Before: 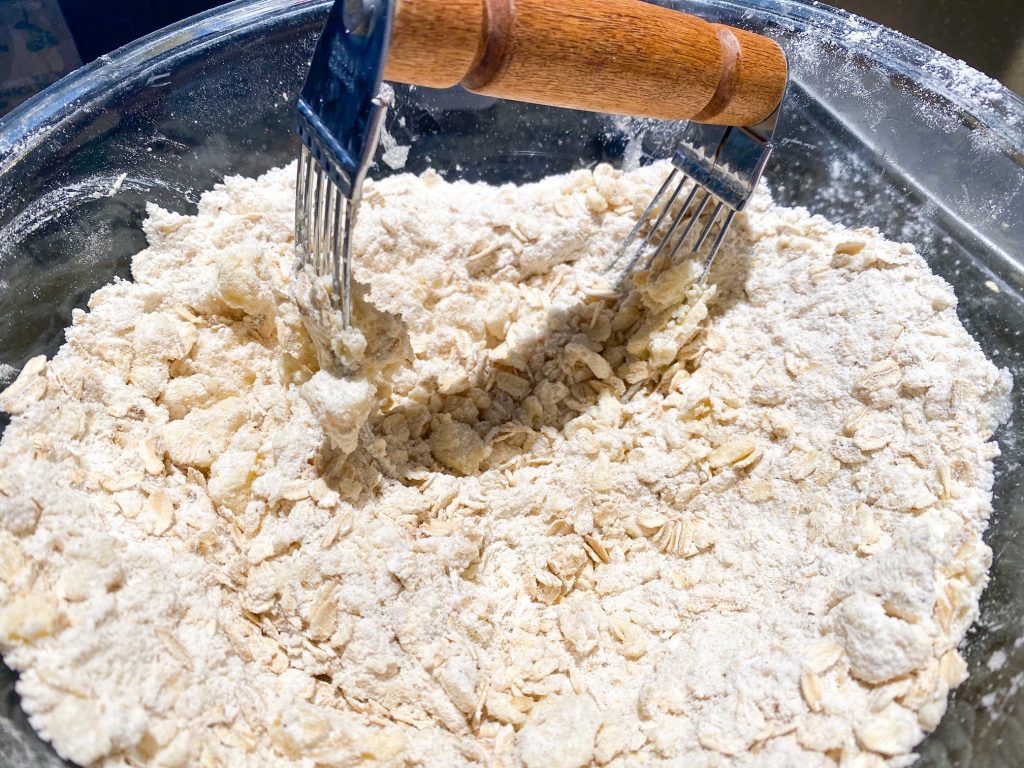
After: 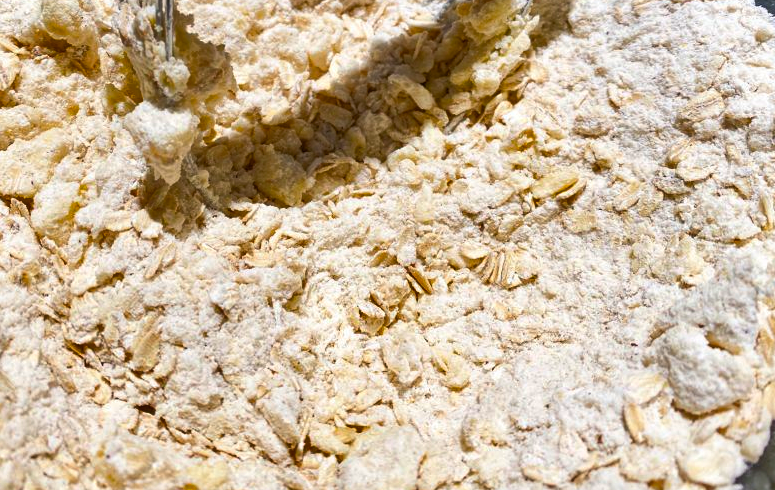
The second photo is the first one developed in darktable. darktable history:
crop and rotate: left 17.299%, top 35.115%, right 7.015%, bottom 1.024%
color balance rgb: linear chroma grading › global chroma 9.31%, global vibrance 41.49%
shadows and highlights: low approximation 0.01, soften with gaussian
rgb levels: preserve colors max RGB
tone equalizer: on, module defaults
